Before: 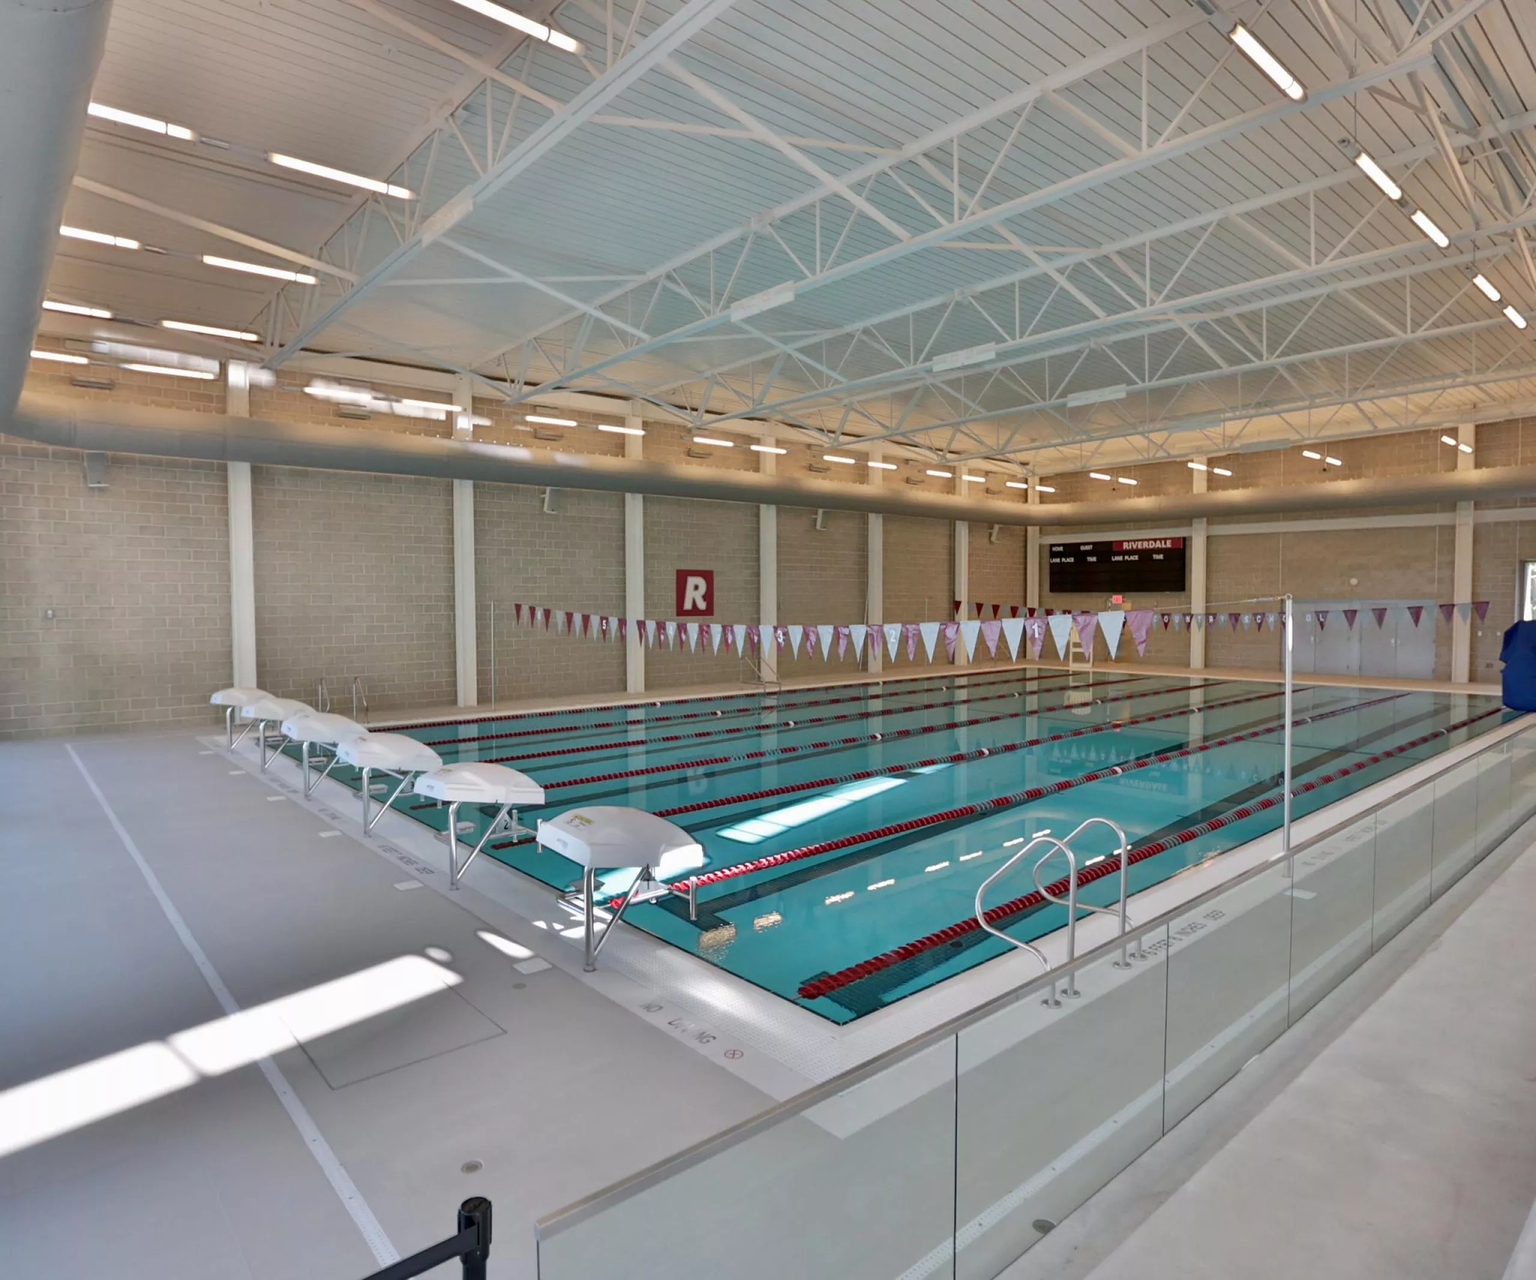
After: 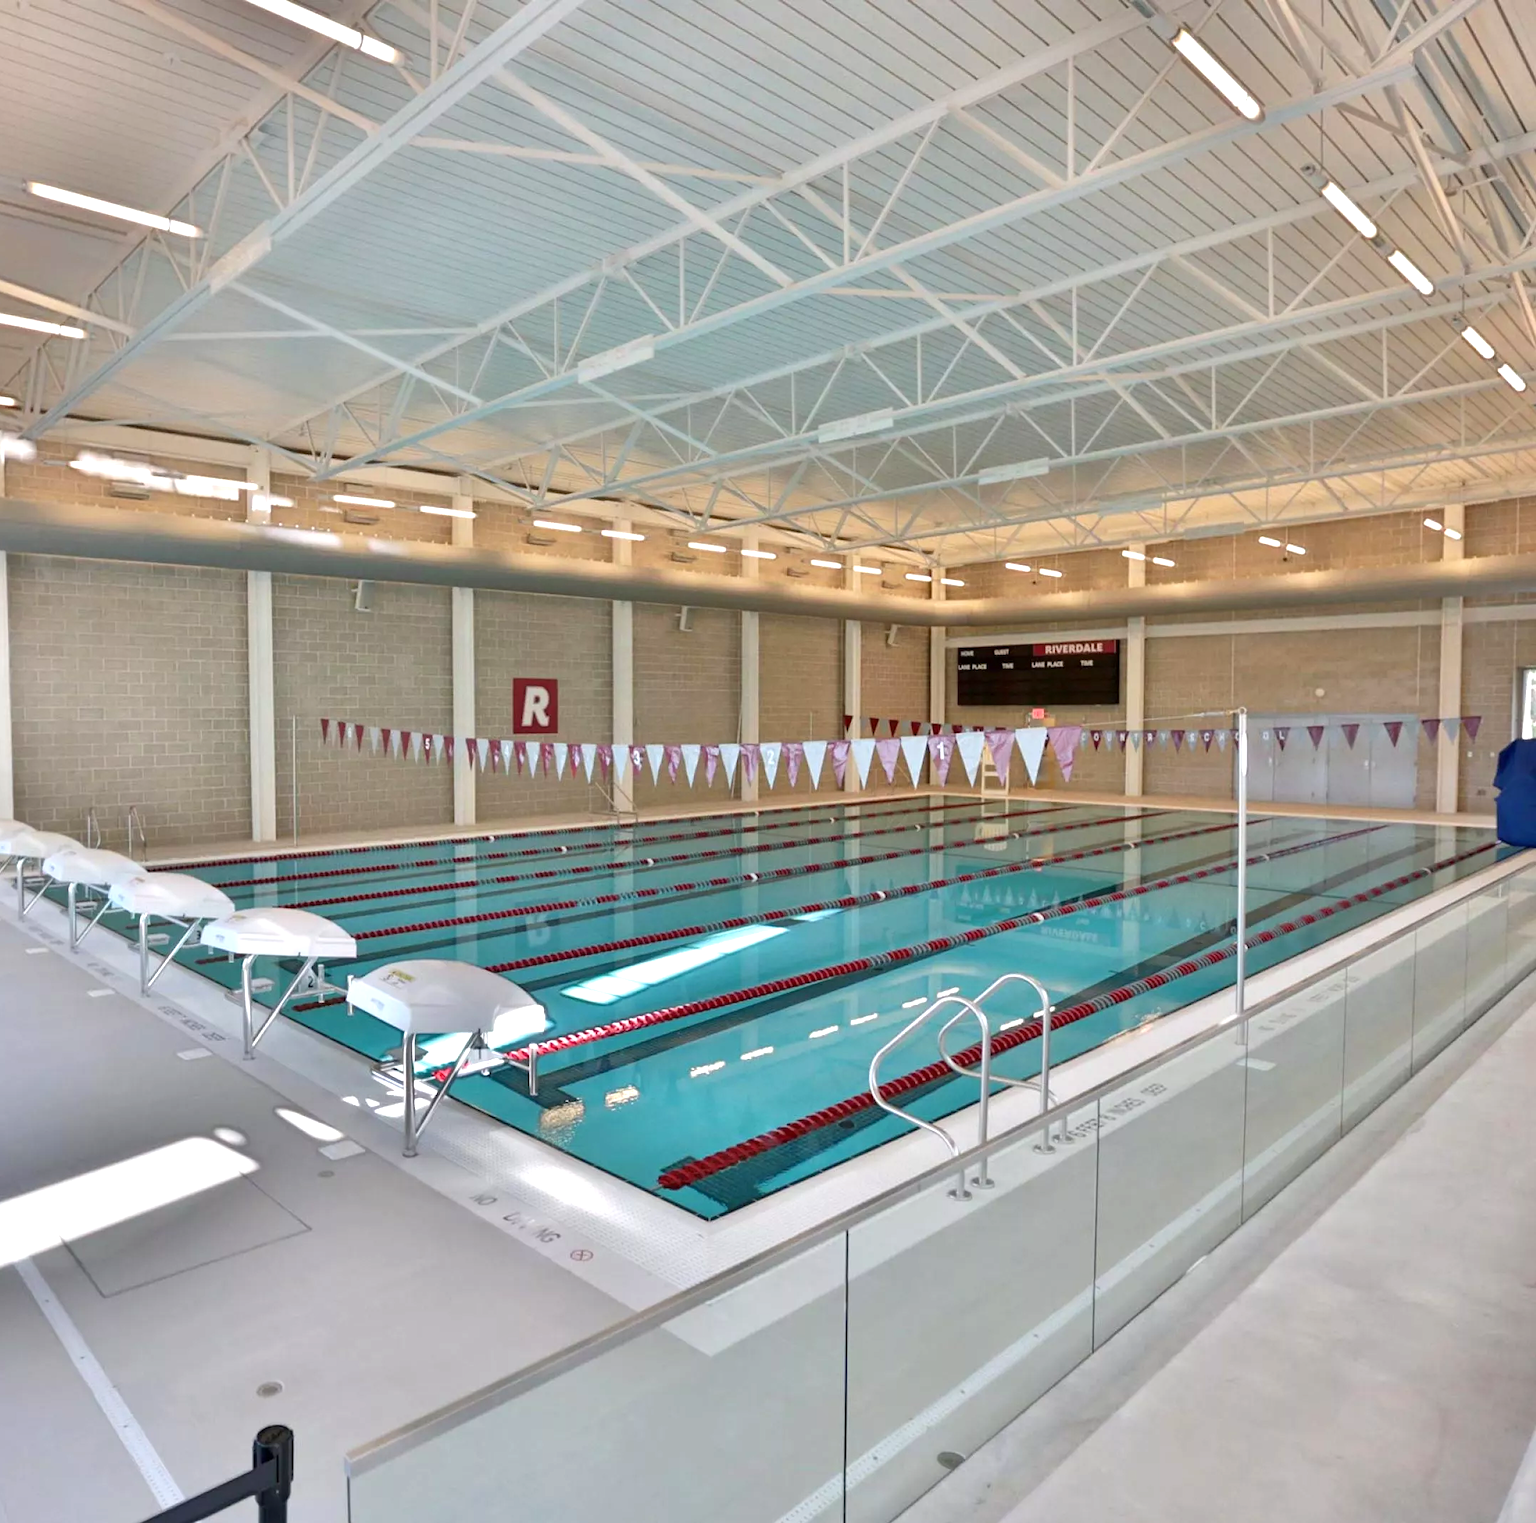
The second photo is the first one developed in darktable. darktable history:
exposure: exposure 0.602 EV, compensate highlight preservation false
shadows and highlights: shadows 37.05, highlights -26.64, soften with gaussian
crop: left 15.996%
